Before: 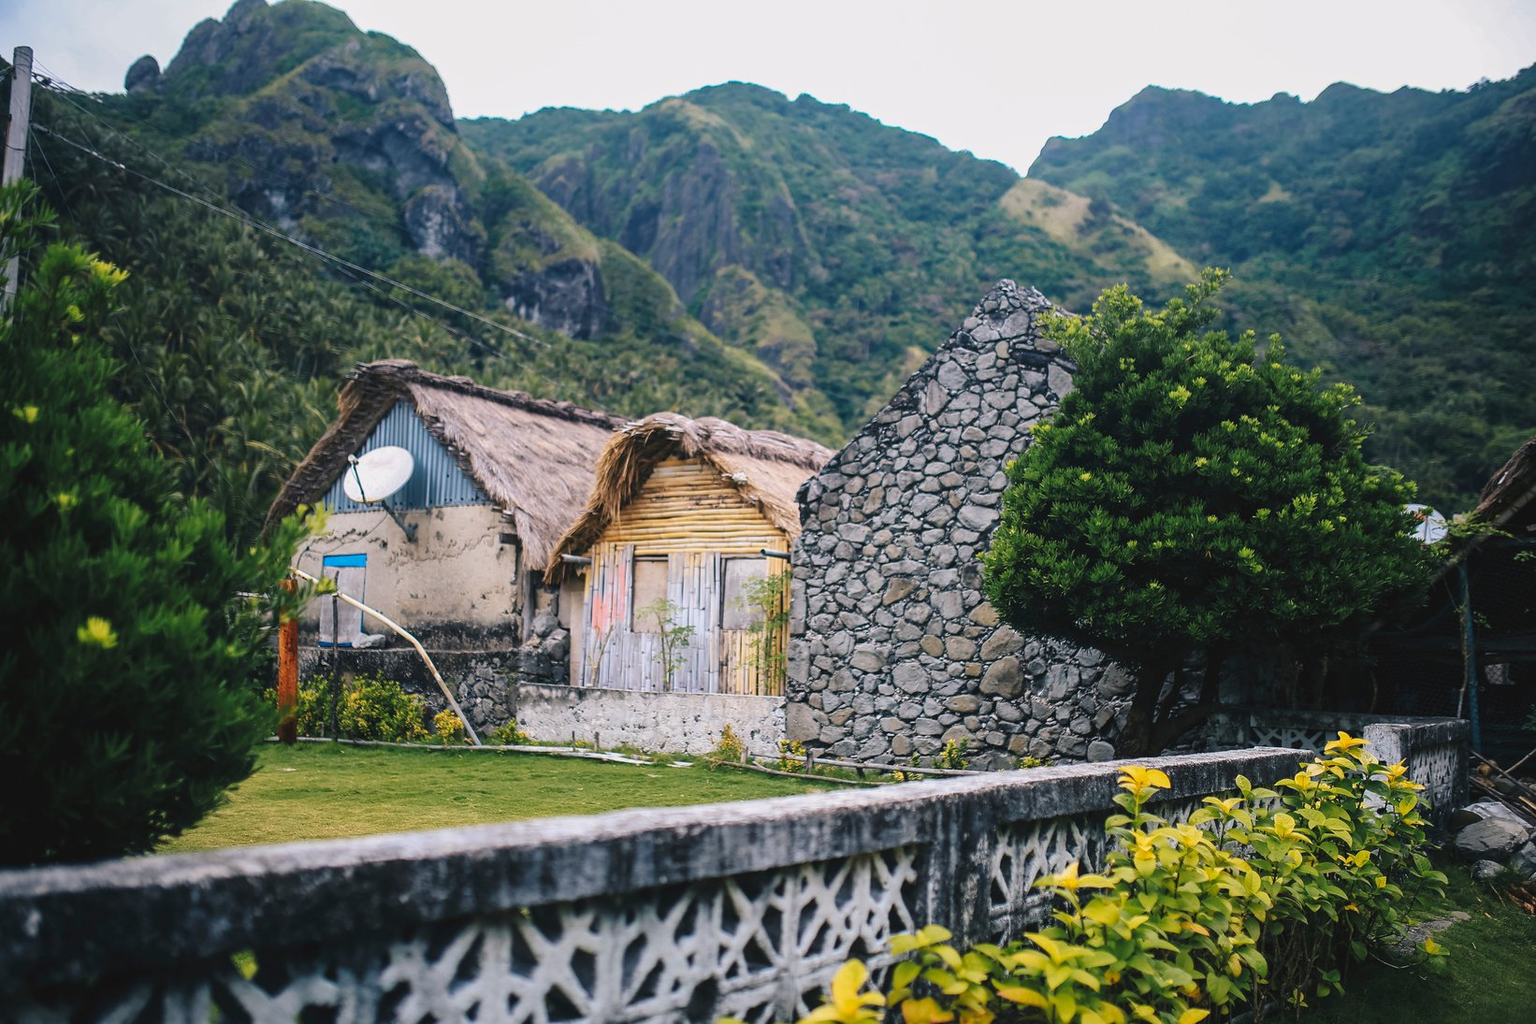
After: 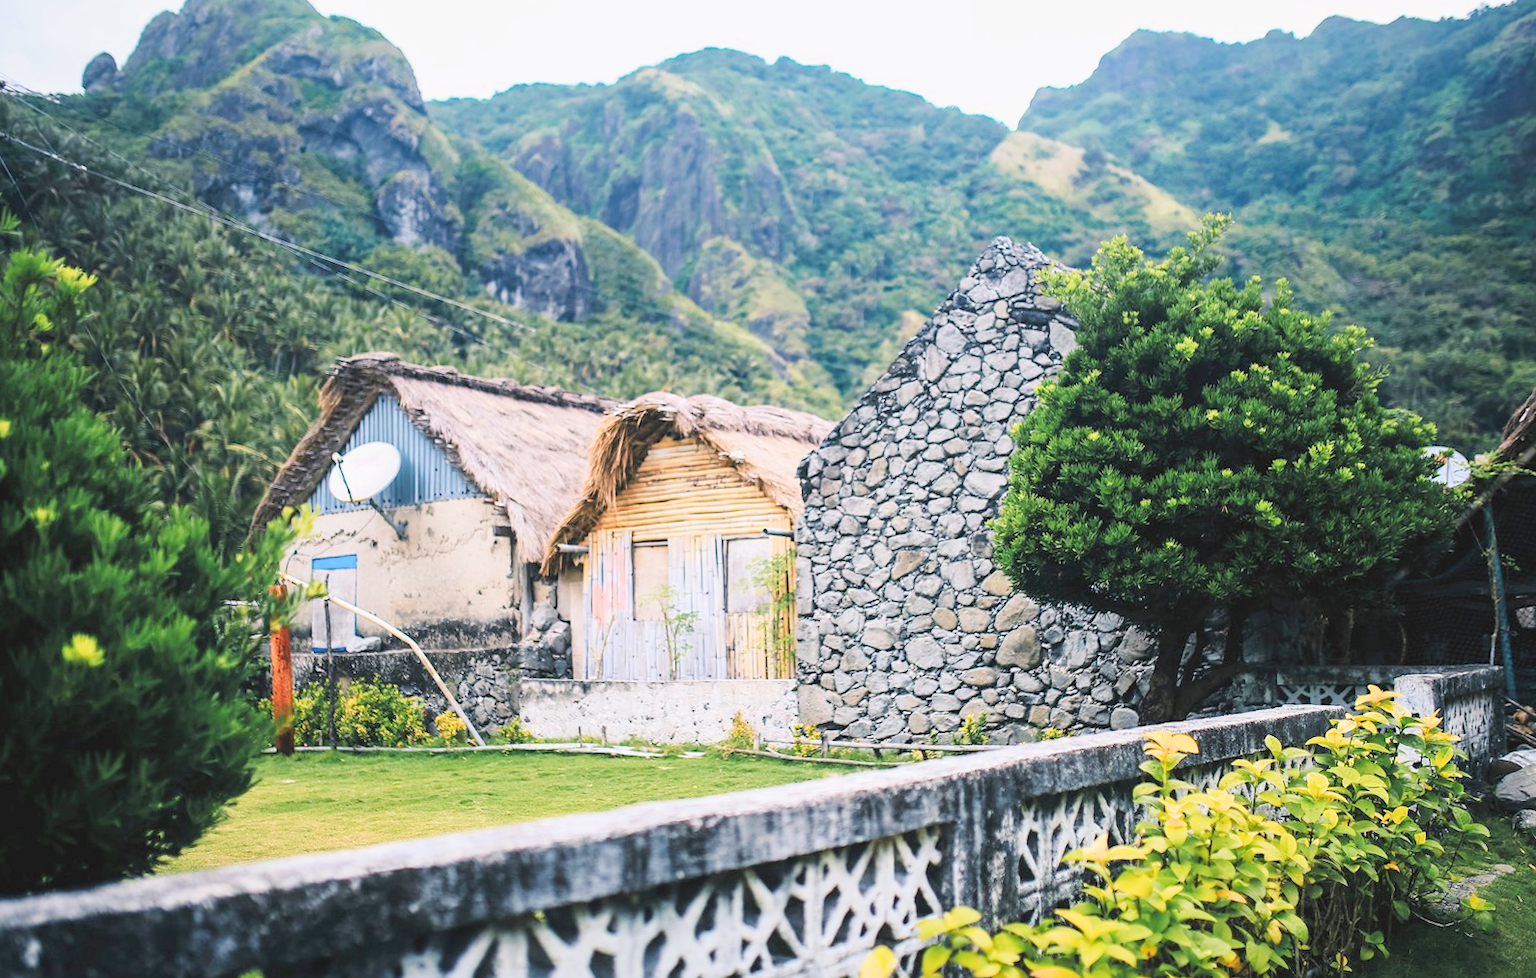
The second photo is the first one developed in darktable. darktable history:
rotate and perspective: rotation -3°, crop left 0.031, crop right 0.968, crop top 0.07, crop bottom 0.93
exposure: black level correction 0, exposure 1.675 EV, compensate exposure bias true, compensate highlight preservation false
filmic rgb: black relative exposure -7.65 EV, white relative exposure 4.56 EV, hardness 3.61
